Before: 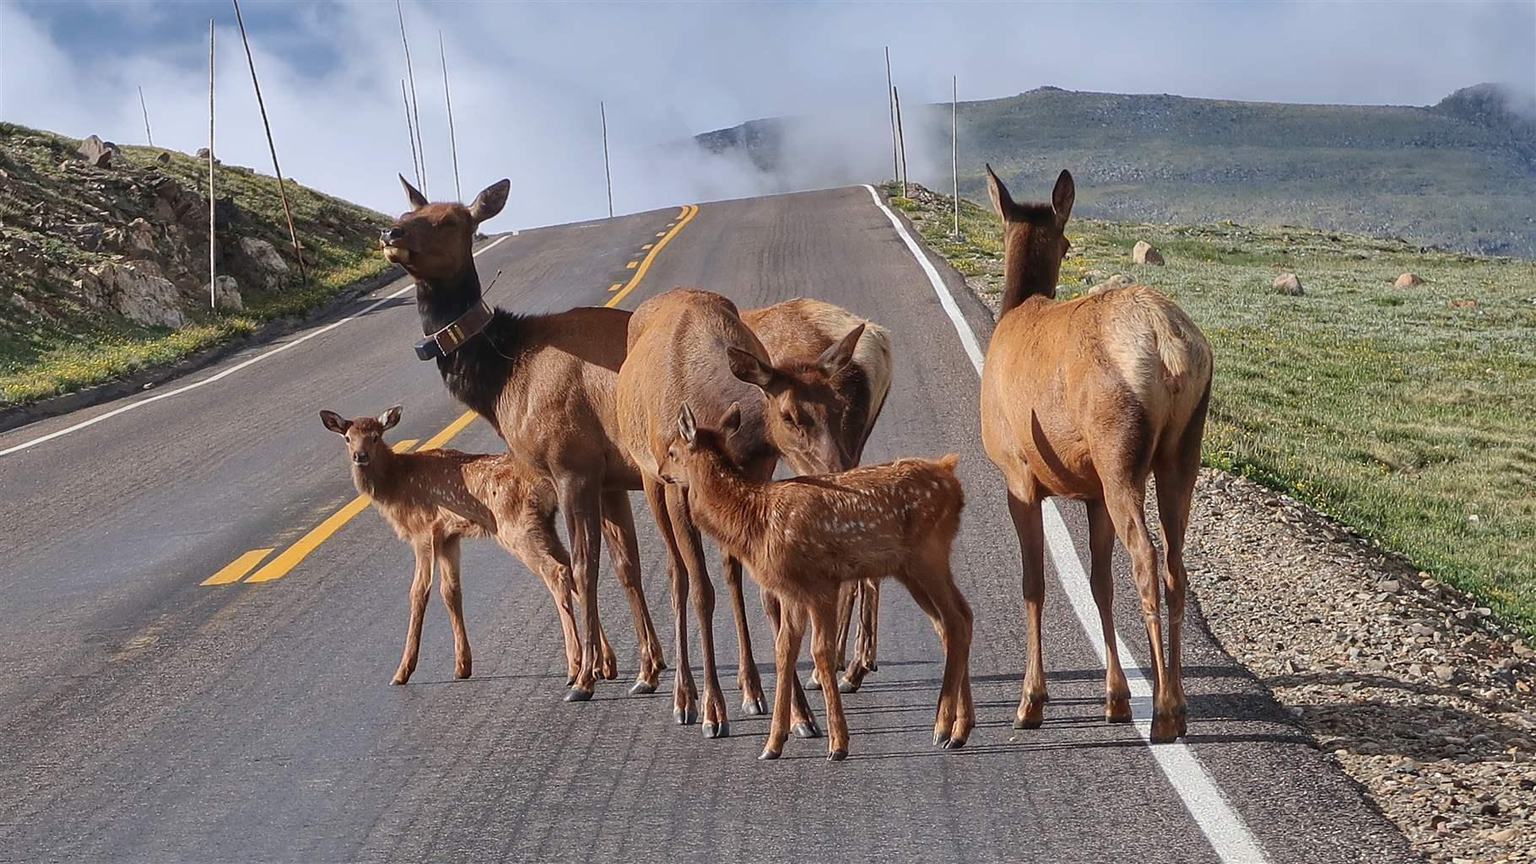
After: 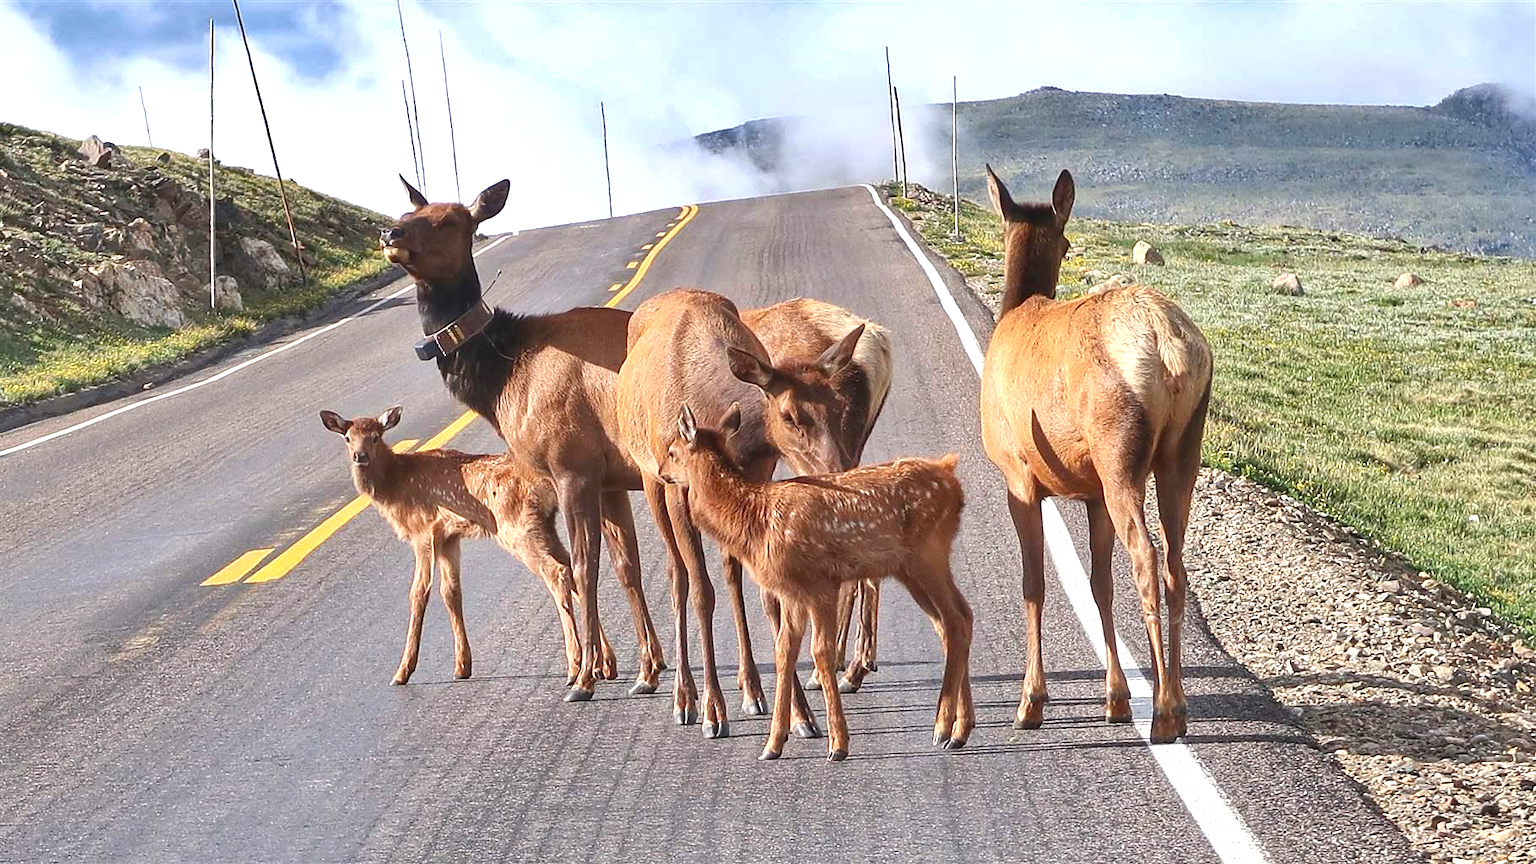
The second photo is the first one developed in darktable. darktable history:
contrast equalizer: octaves 7, y [[0.6 ×6], [0.55 ×6], [0 ×6], [0 ×6], [0 ×6]], mix -0.2
shadows and highlights: shadows 49, highlights -41, soften with gaussian
exposure: black level correction 0.001, exposure 1.05 EV, compensate exposure bias true, compensate highlight preservation false
